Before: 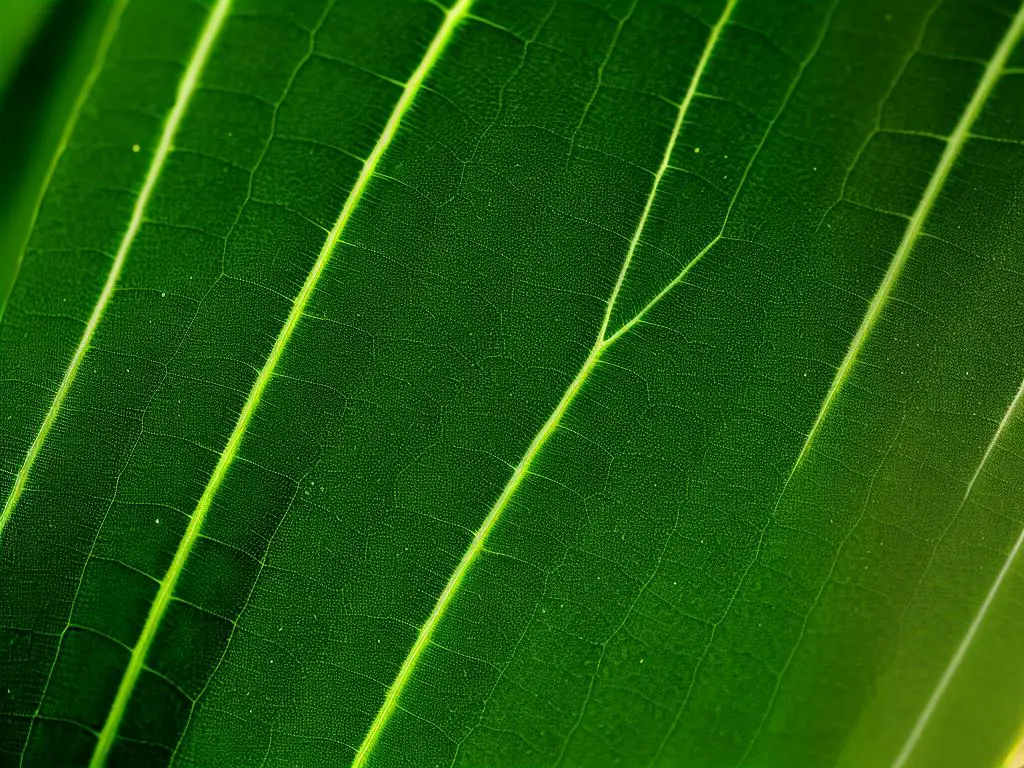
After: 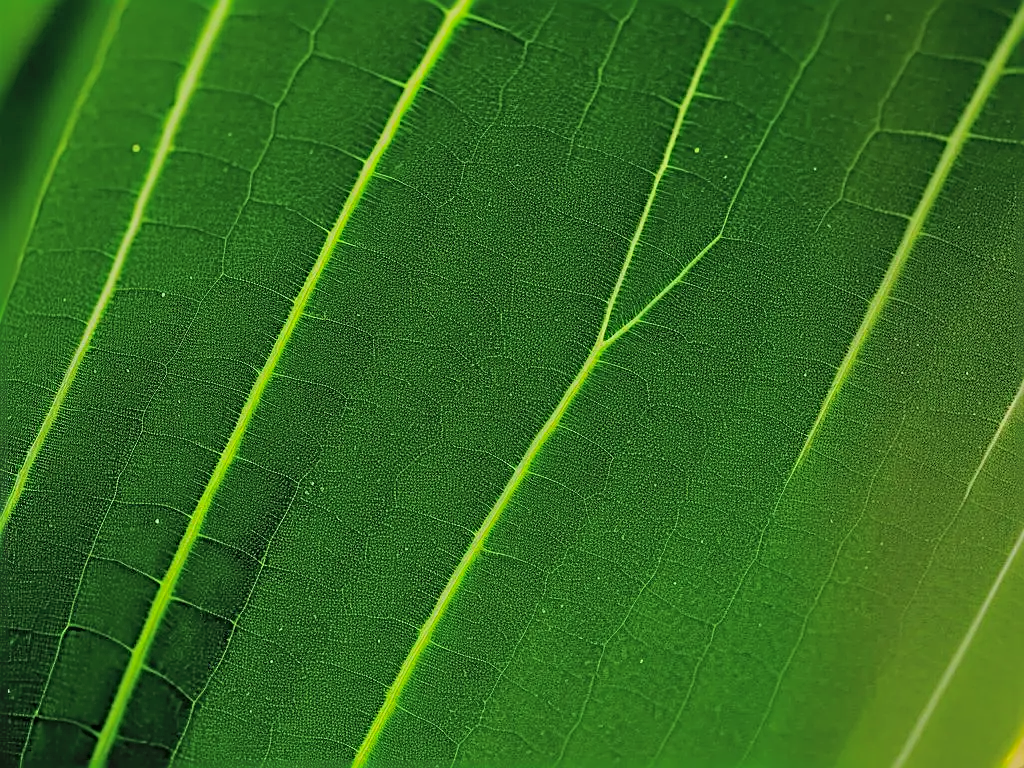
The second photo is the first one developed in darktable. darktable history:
global tonemap: drago (0.7, 100)
sharpen: radius 3.025, amount 0.757
